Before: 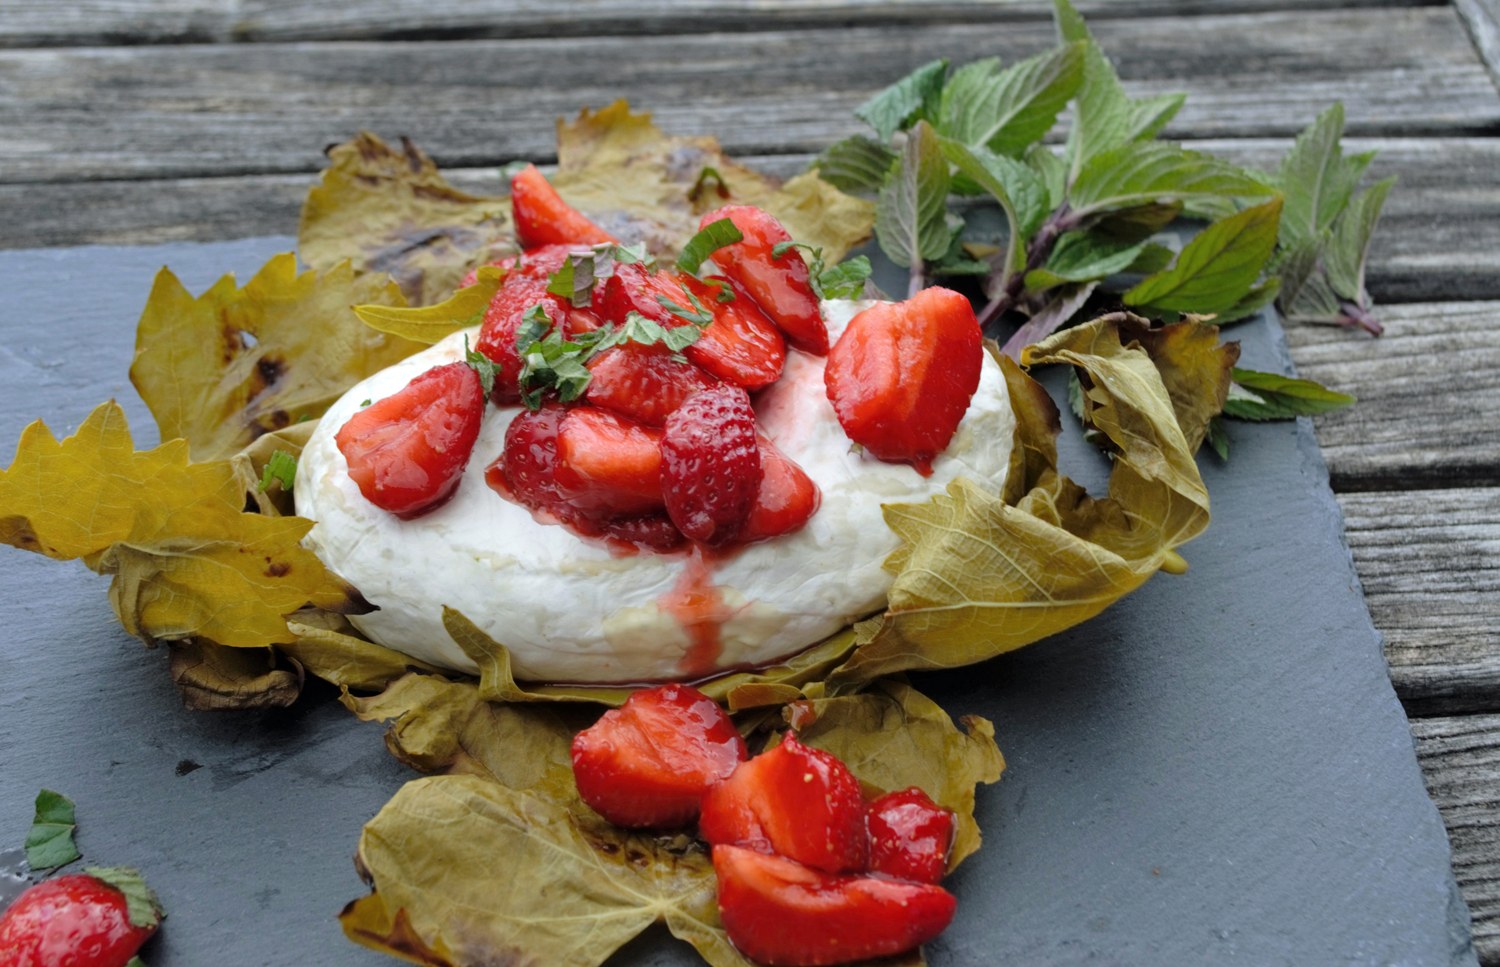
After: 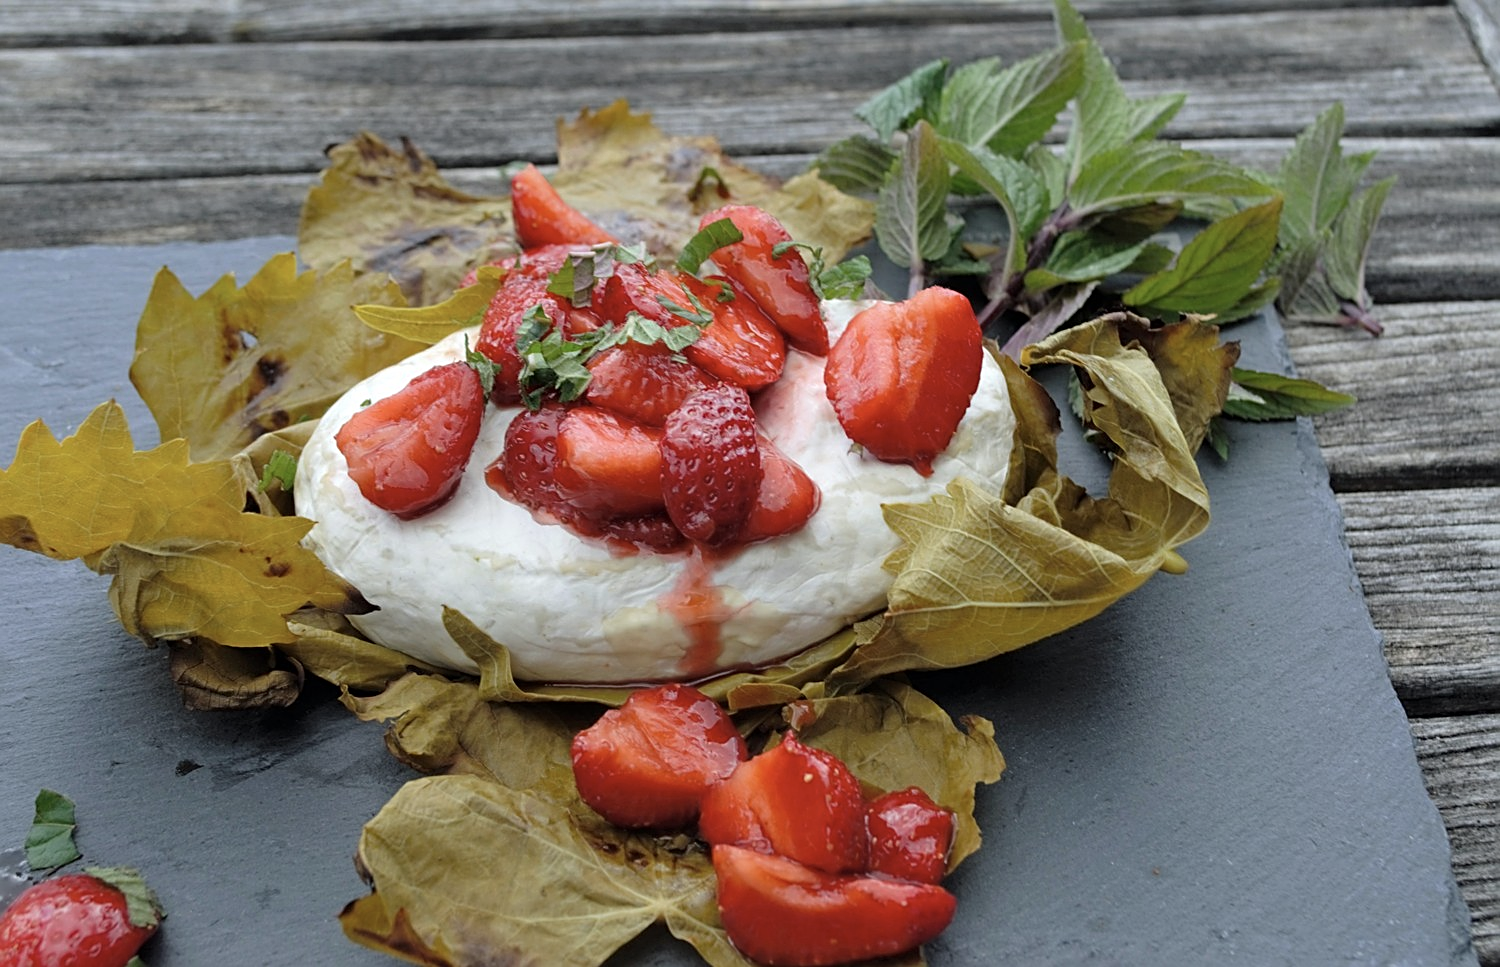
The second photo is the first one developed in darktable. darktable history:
sharpen: on, module defaults
contrast brightness saturation: saturation -0.159
